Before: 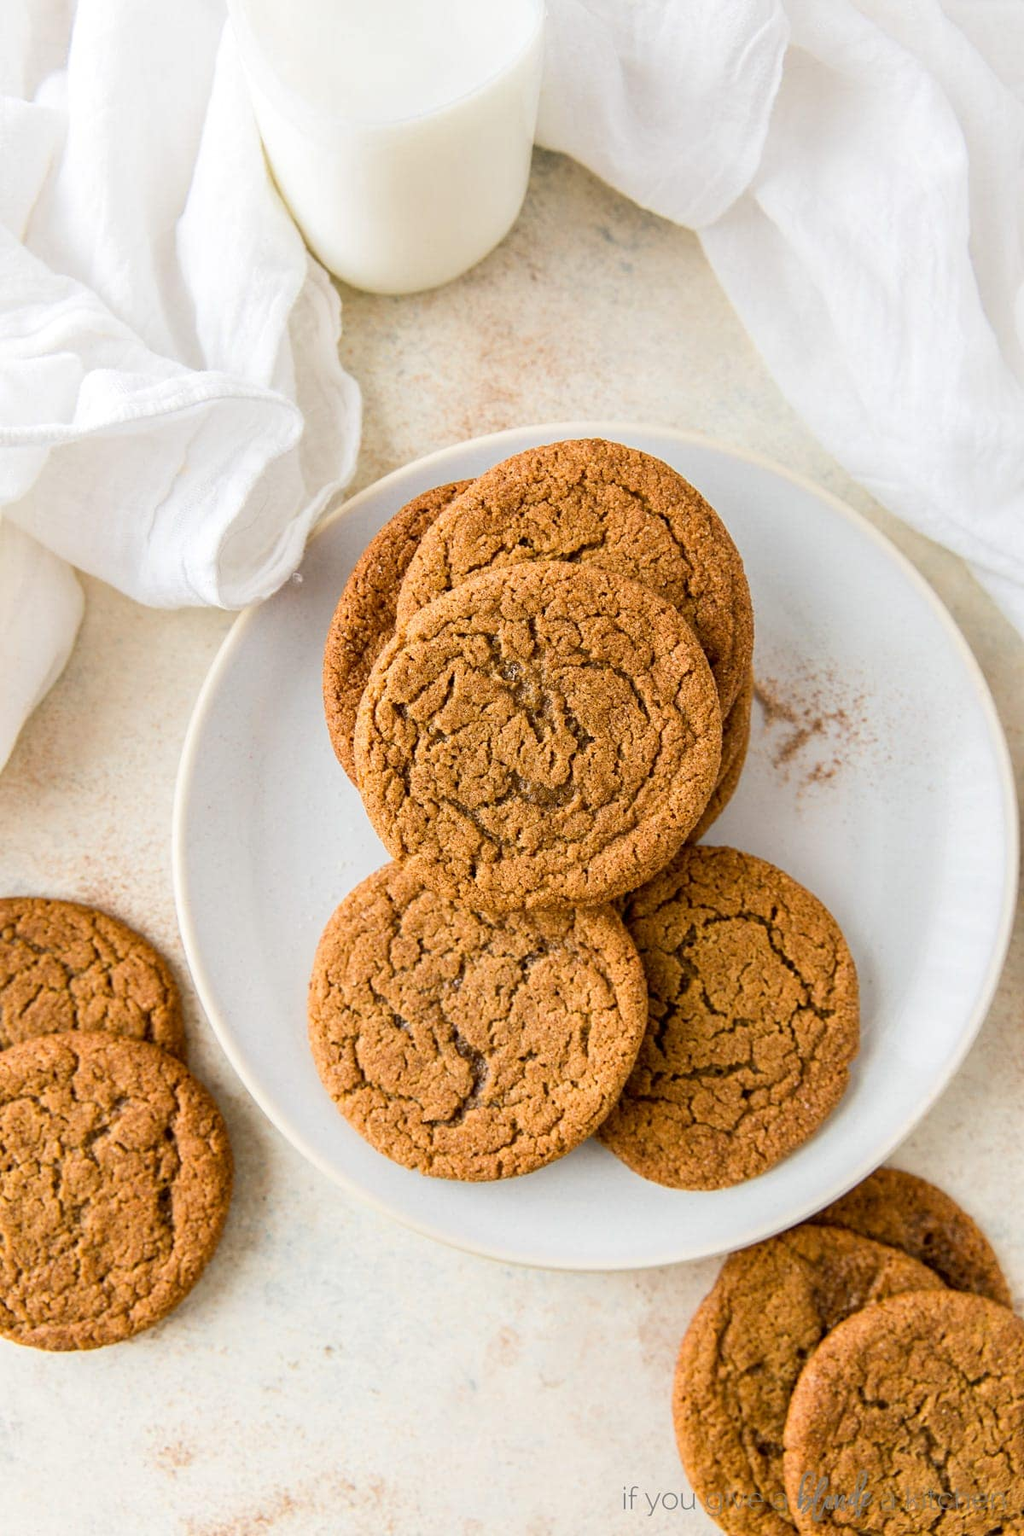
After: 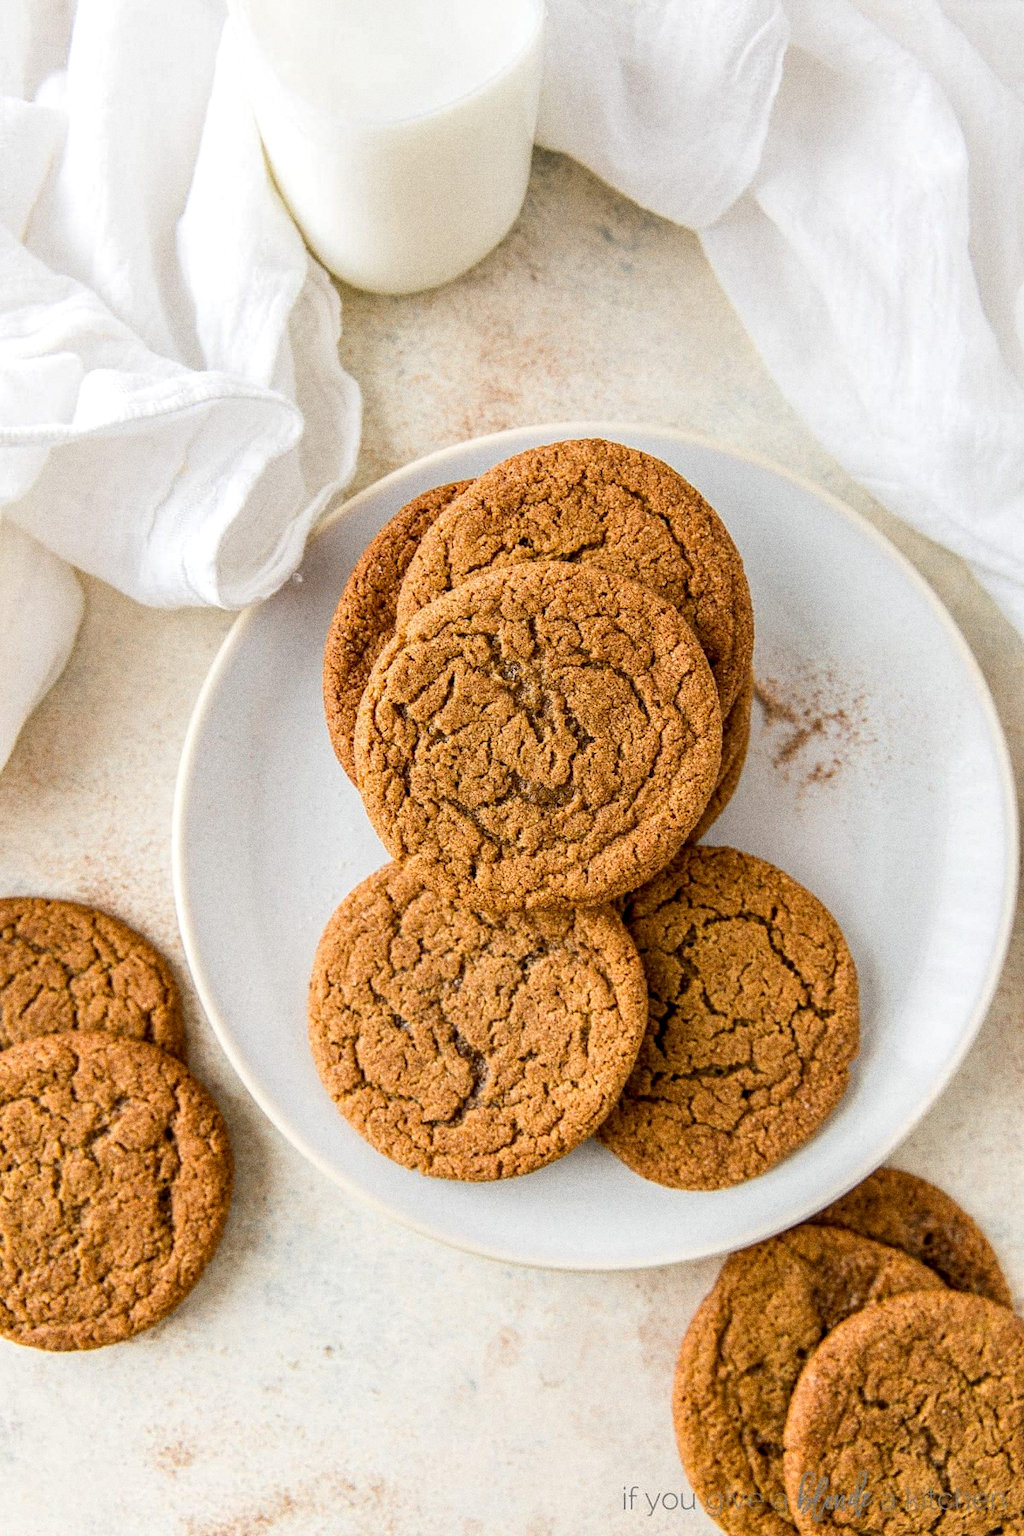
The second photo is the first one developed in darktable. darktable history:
local contrast: on, module defaults
grain: coarseness 0.09 ISO, strength 40%
